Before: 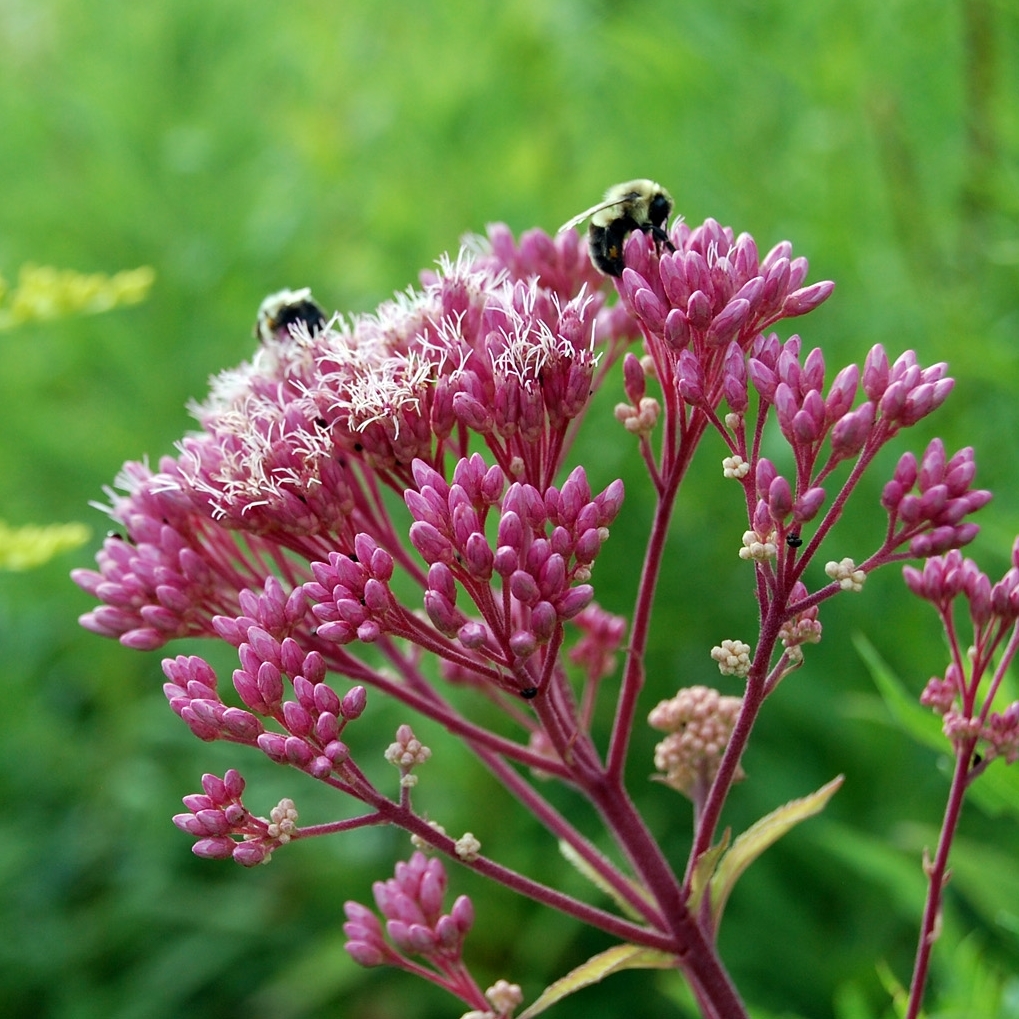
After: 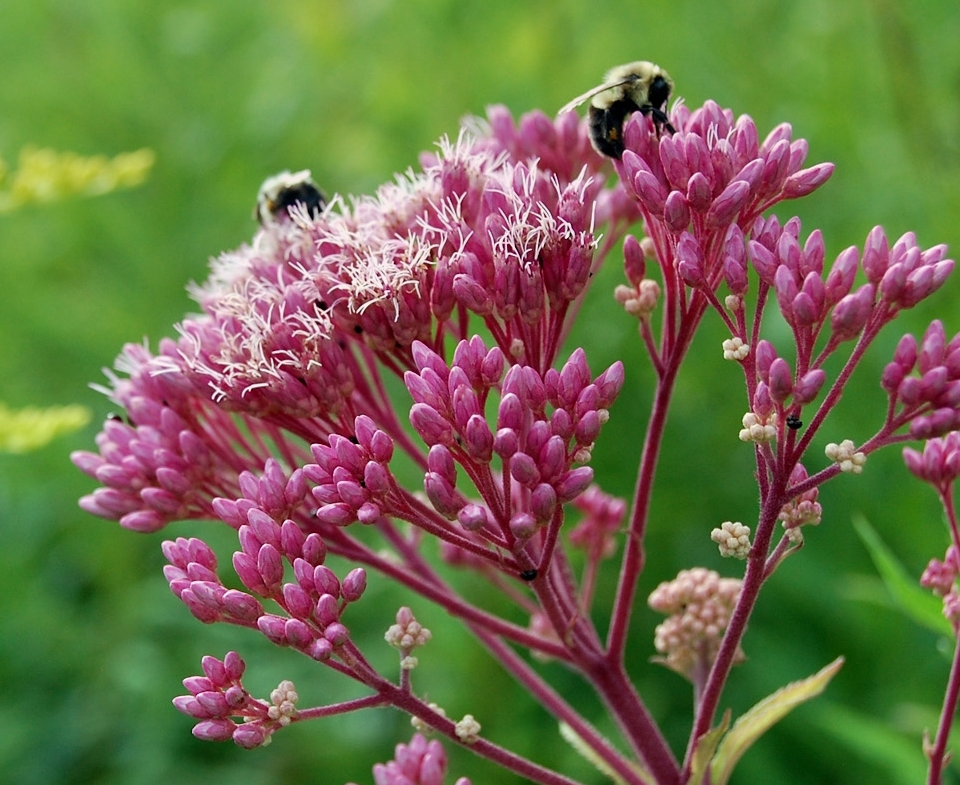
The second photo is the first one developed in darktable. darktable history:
graduated density: density 0.38 EV, hardness 21%, rotation -6.11°, saturation 32%
crop and rotate: angle 0.03°, top 11.643%, right 5.651%, bottom 11.189%
